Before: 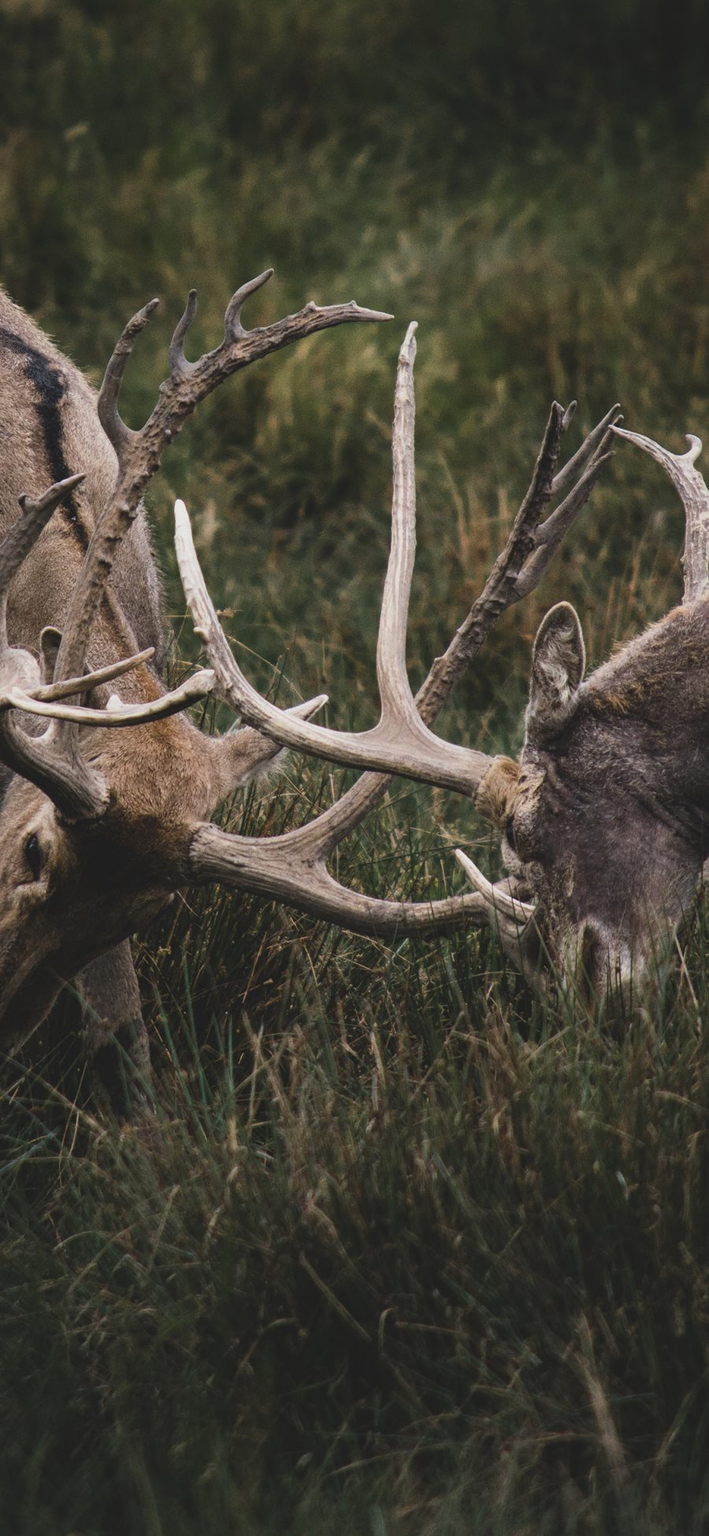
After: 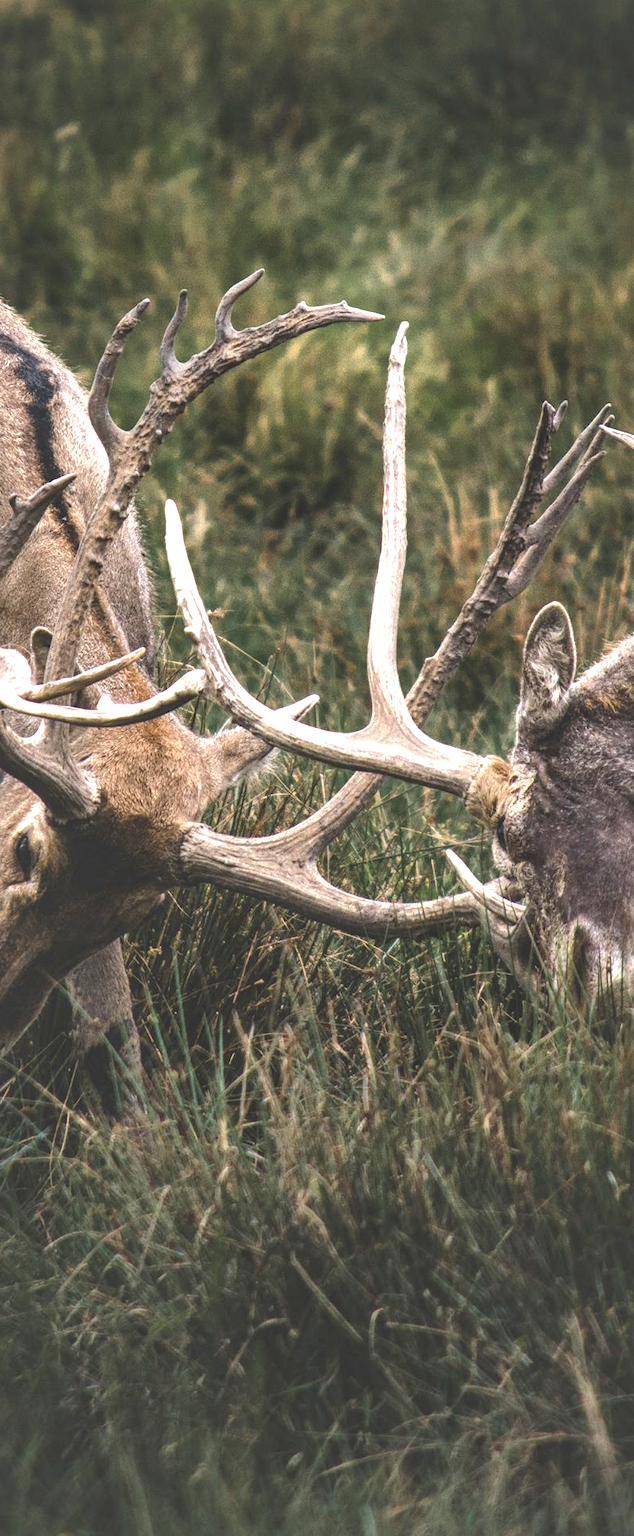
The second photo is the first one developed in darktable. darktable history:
crop and rotate: left 1.416%, right 9.06%
exposure: black level correction 0, exposure 1.105 EV, compensate highlight preservation false
shadows and highlights: on, module defaults
local contrast: detail 130%
